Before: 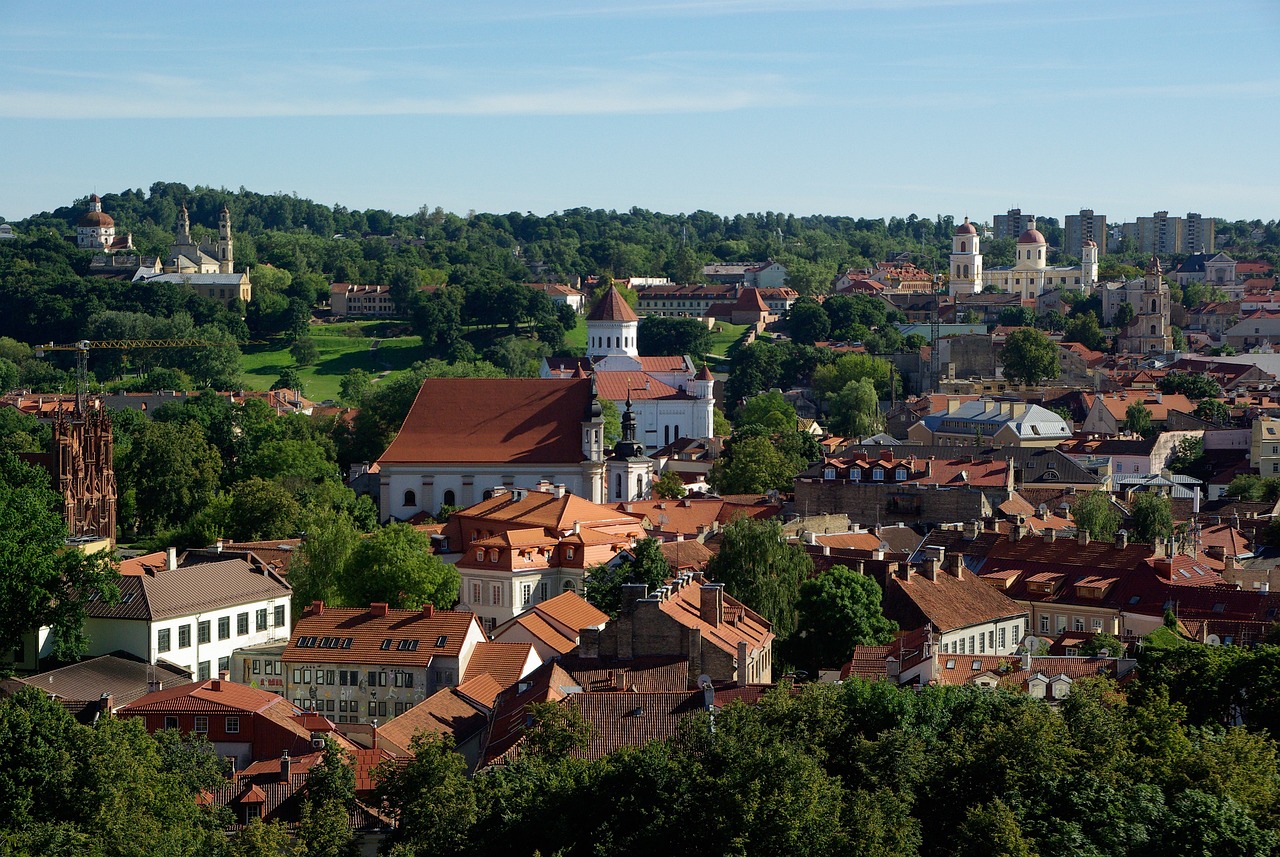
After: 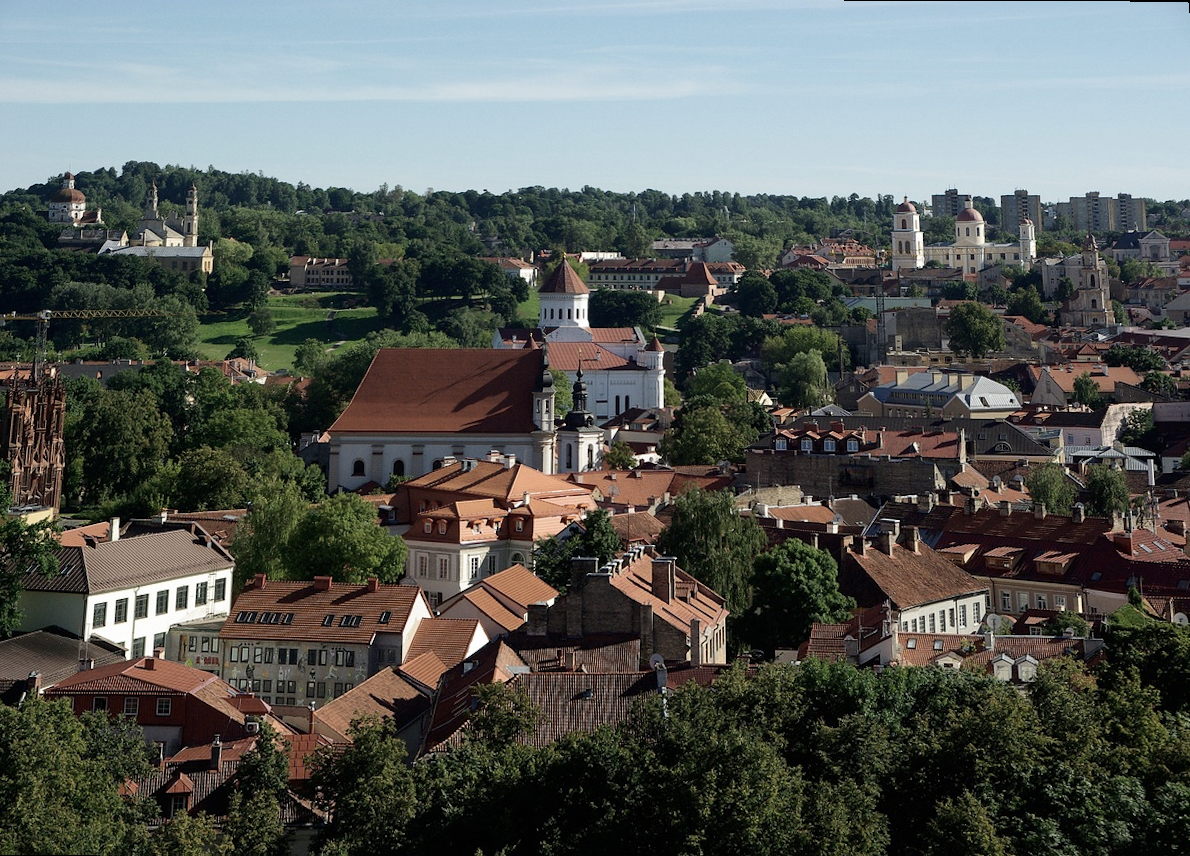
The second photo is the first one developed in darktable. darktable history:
rotate and perspective: rotation 0.215°, lens shift (vertical) -0.139, crop left 0.069, crop right 0.939, crop top 0.002, crop bottom 0.996
contrast brightness saturation: contrast 0.1, saturation -0.3
